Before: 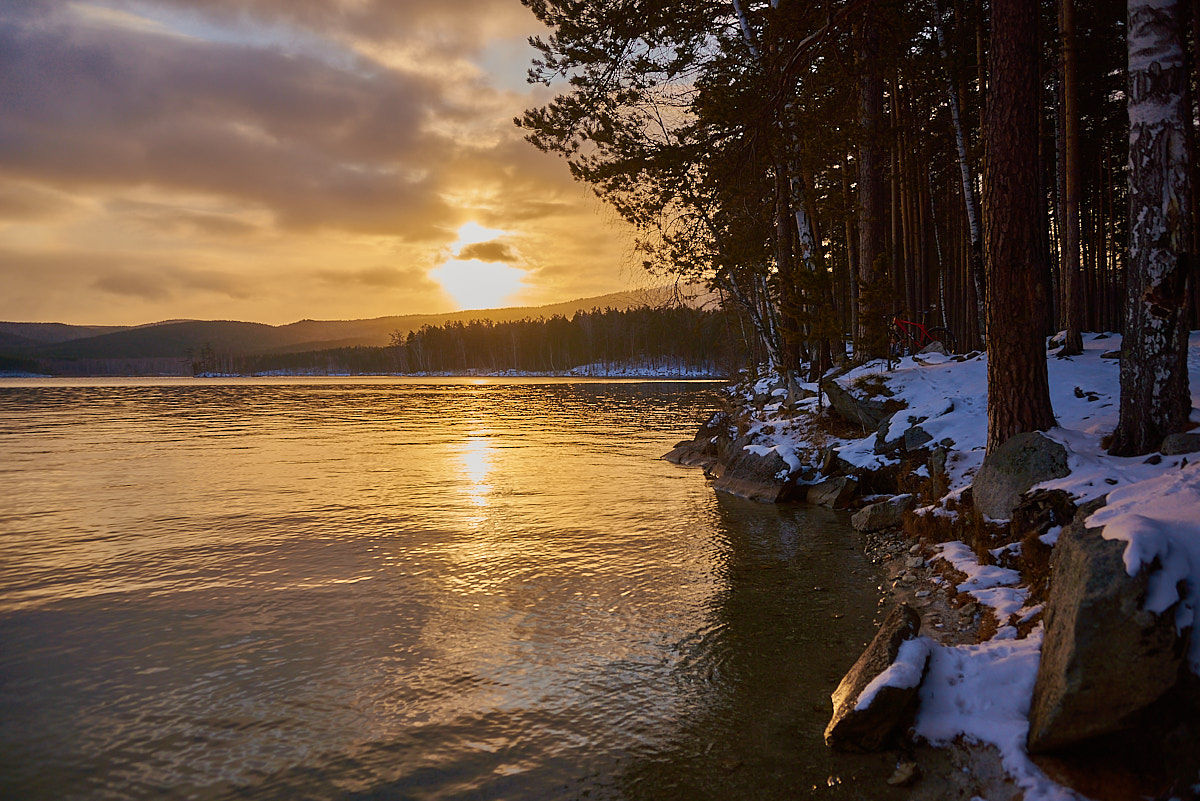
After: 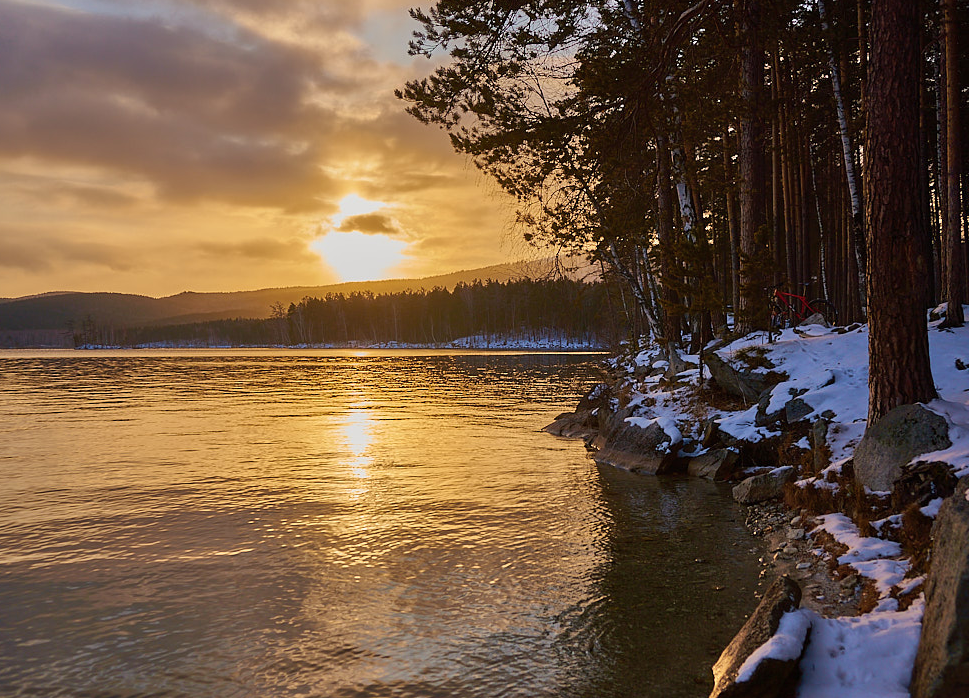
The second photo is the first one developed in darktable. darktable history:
crop: left 9.982%, top 3.576%, right 9.205%, bottom 9.259%
shadows and highlights: shadows 32.1, highlights -32.43, soften with gaussian
tone equalizer: -8 EV 0.078 EV, mask exposure compensation -0.504 EV
